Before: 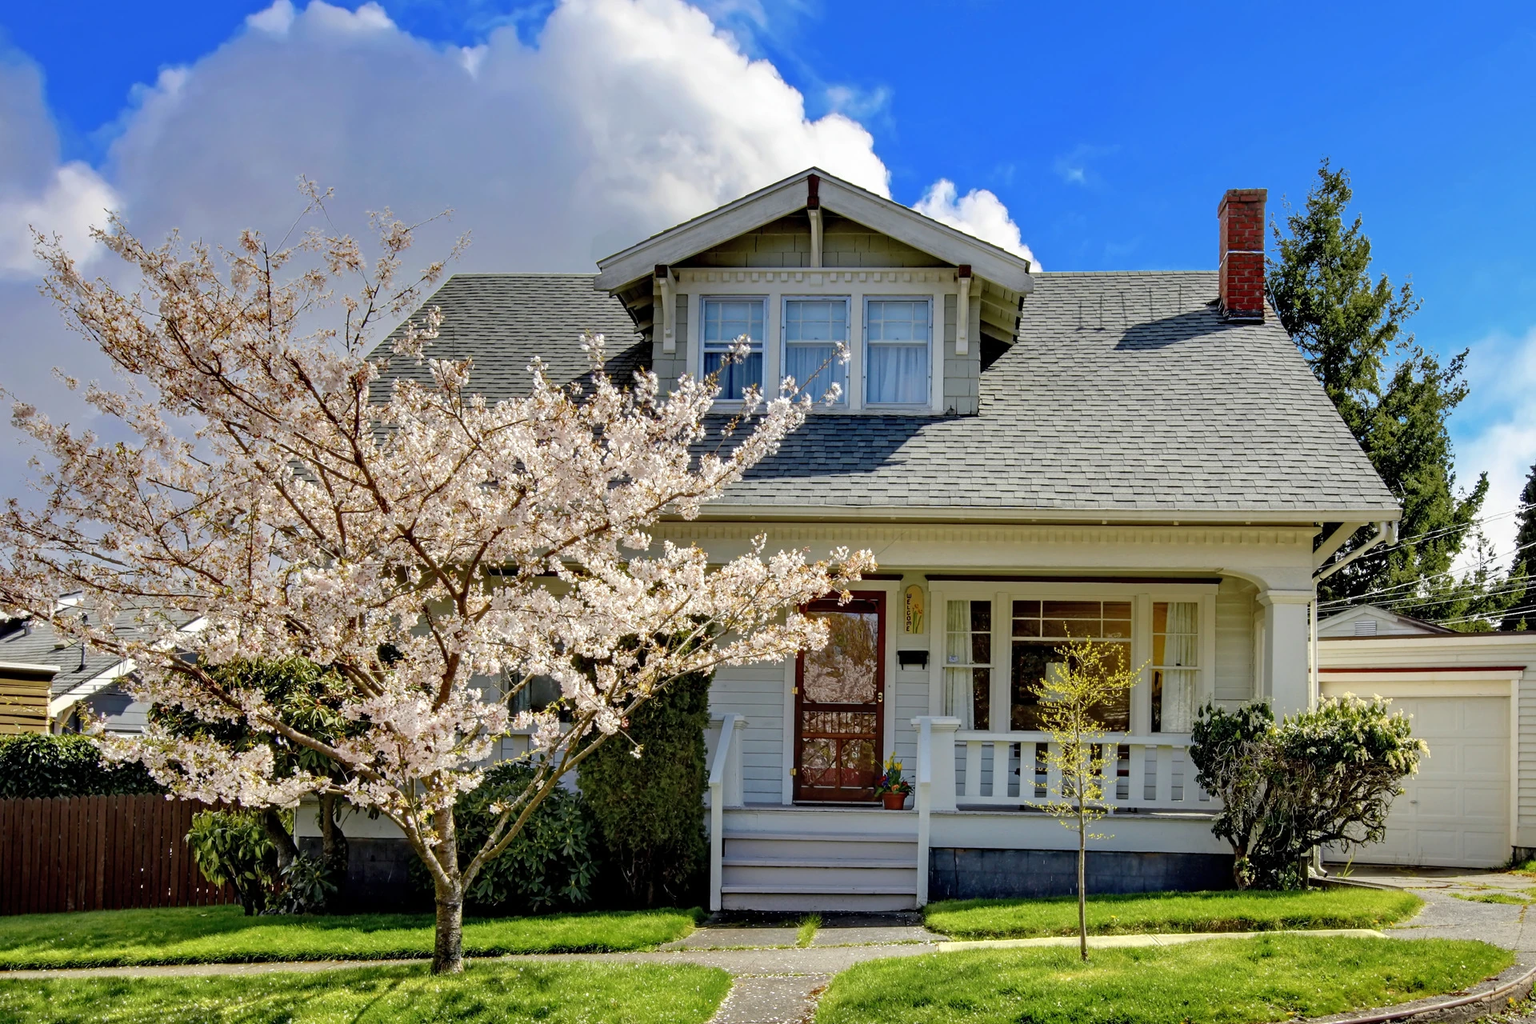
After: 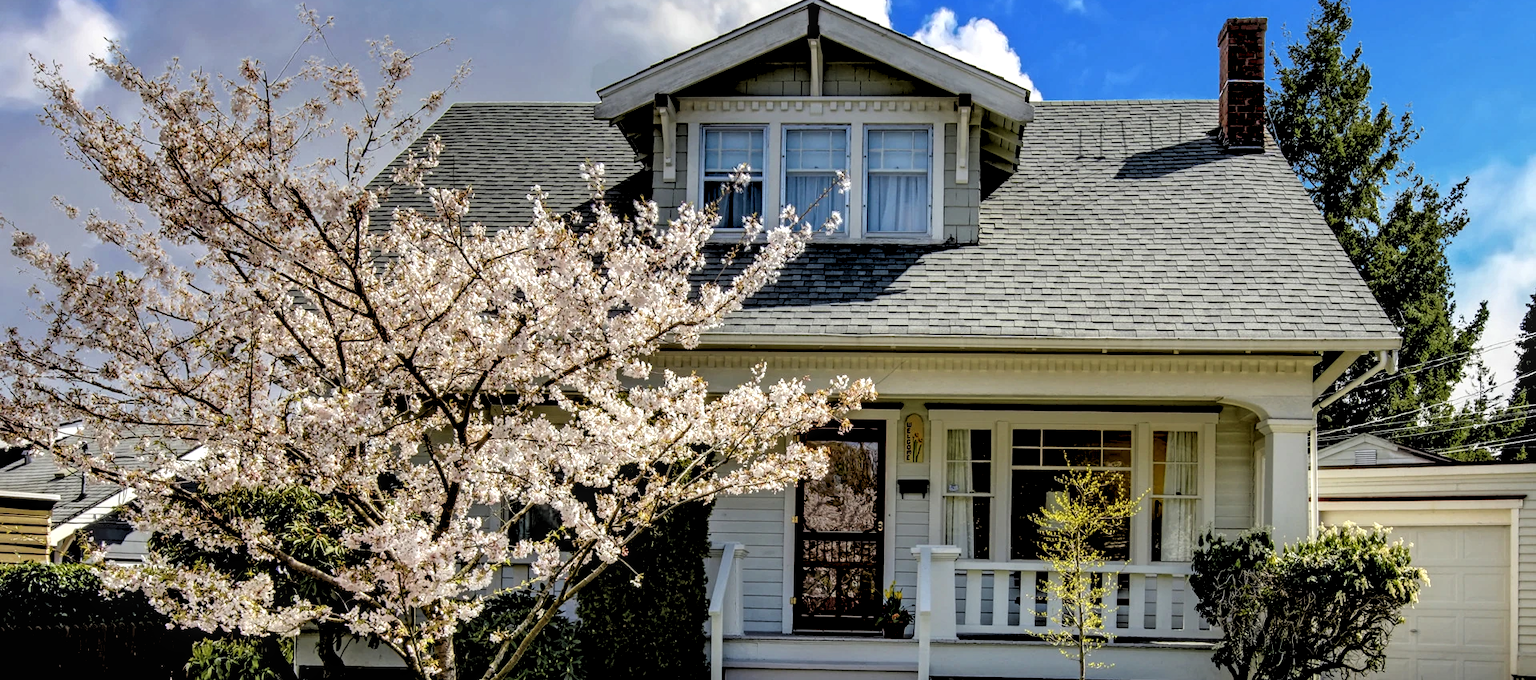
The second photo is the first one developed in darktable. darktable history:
local contrast: detail 130%
rgb levels: levels [[0.034, 0.472, 0.904], [0, 0.5, 1], [0, 0.5, 1]]
crop: top 16.727%, bottom 16.727%
